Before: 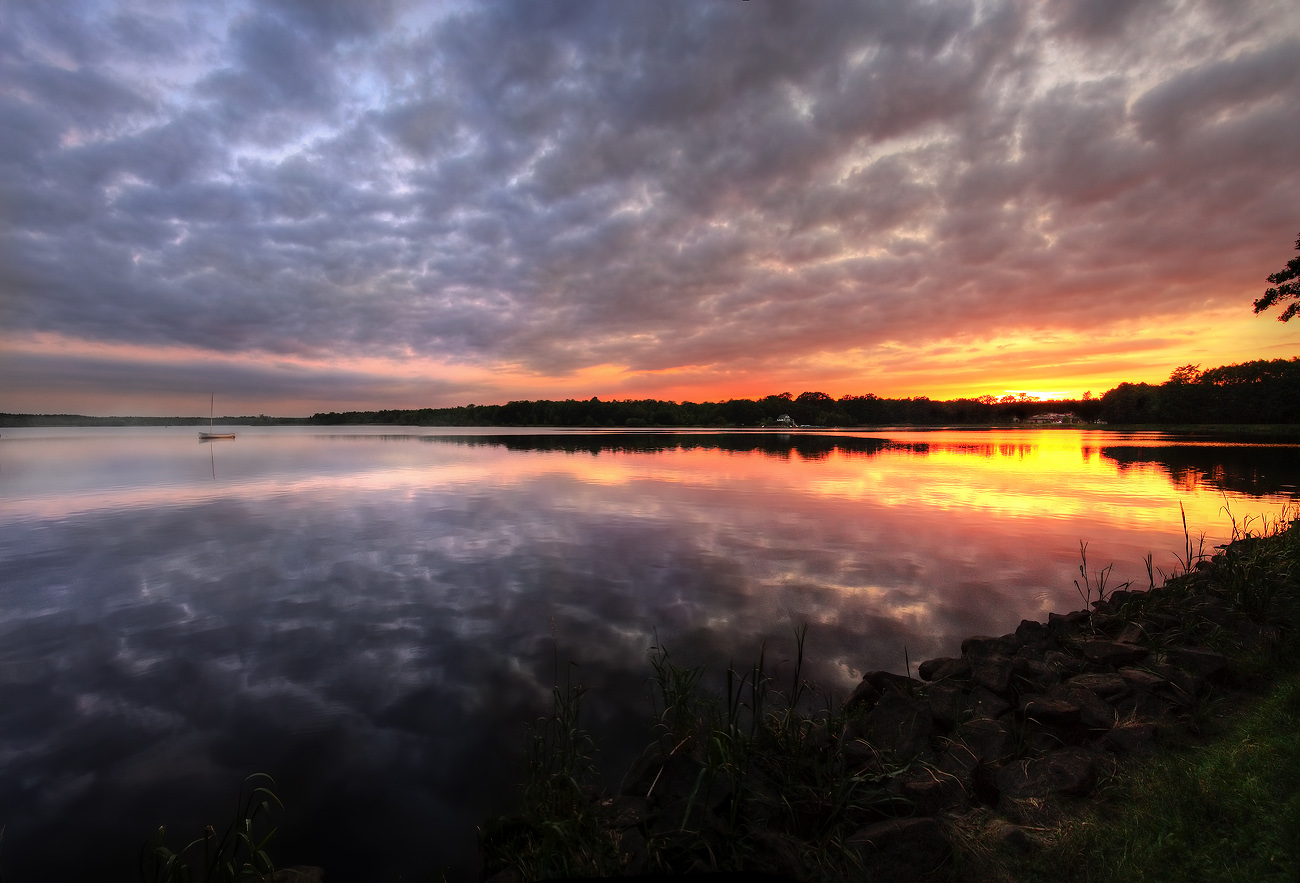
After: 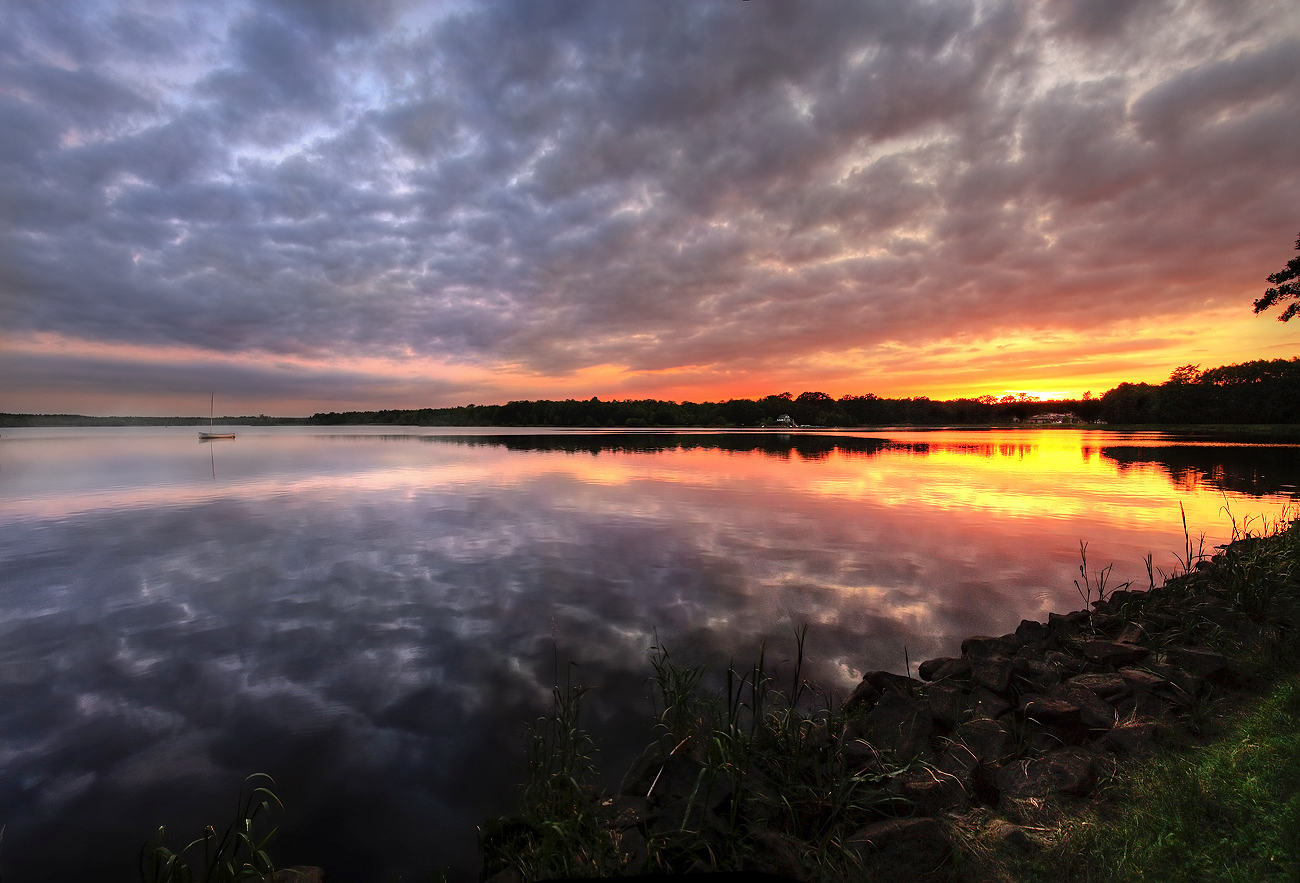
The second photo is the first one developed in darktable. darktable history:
shadows and highlights: soften with gaussian
sharpen: amount 0.2
